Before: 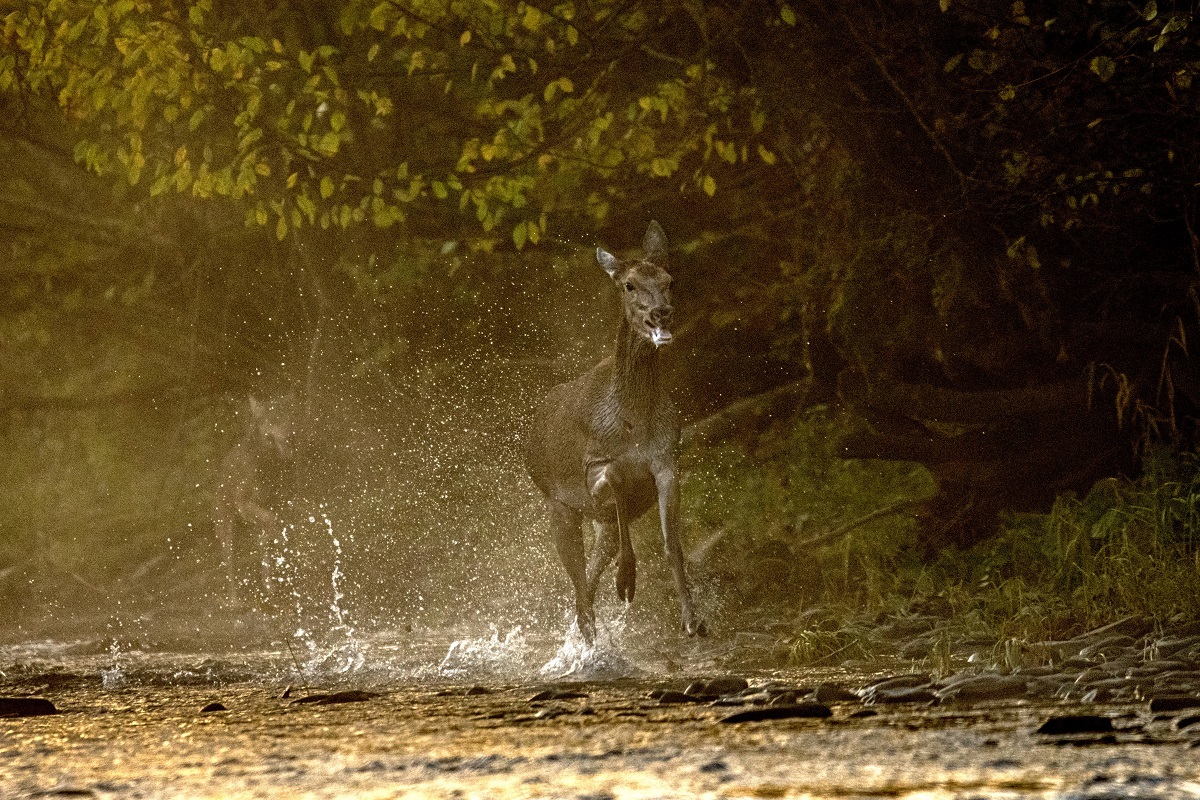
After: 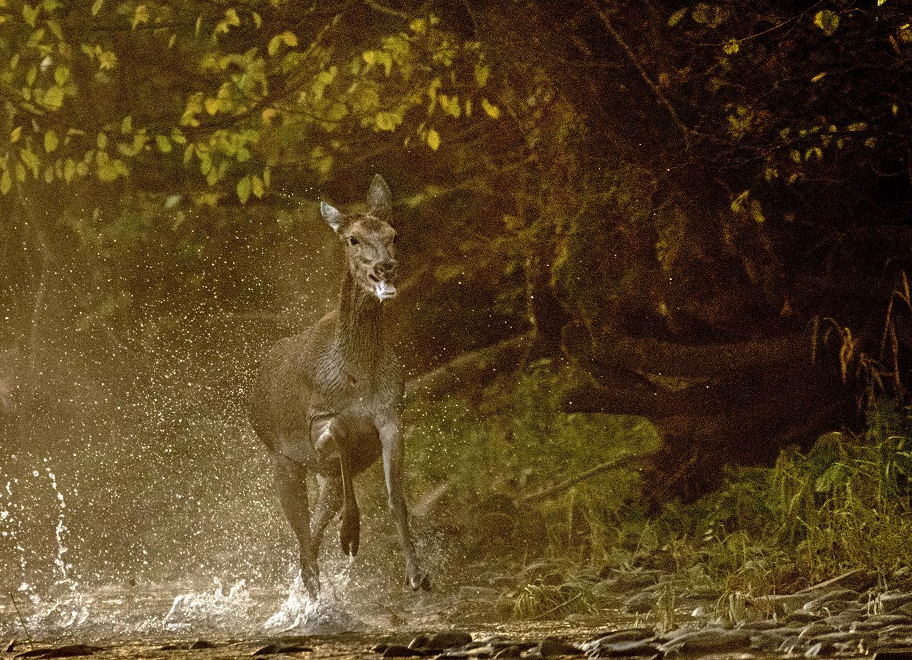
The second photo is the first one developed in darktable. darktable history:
crop: left 23.082%, top 5.841%, bottom 11.548%
shadows and highlights: soften with gaussian
